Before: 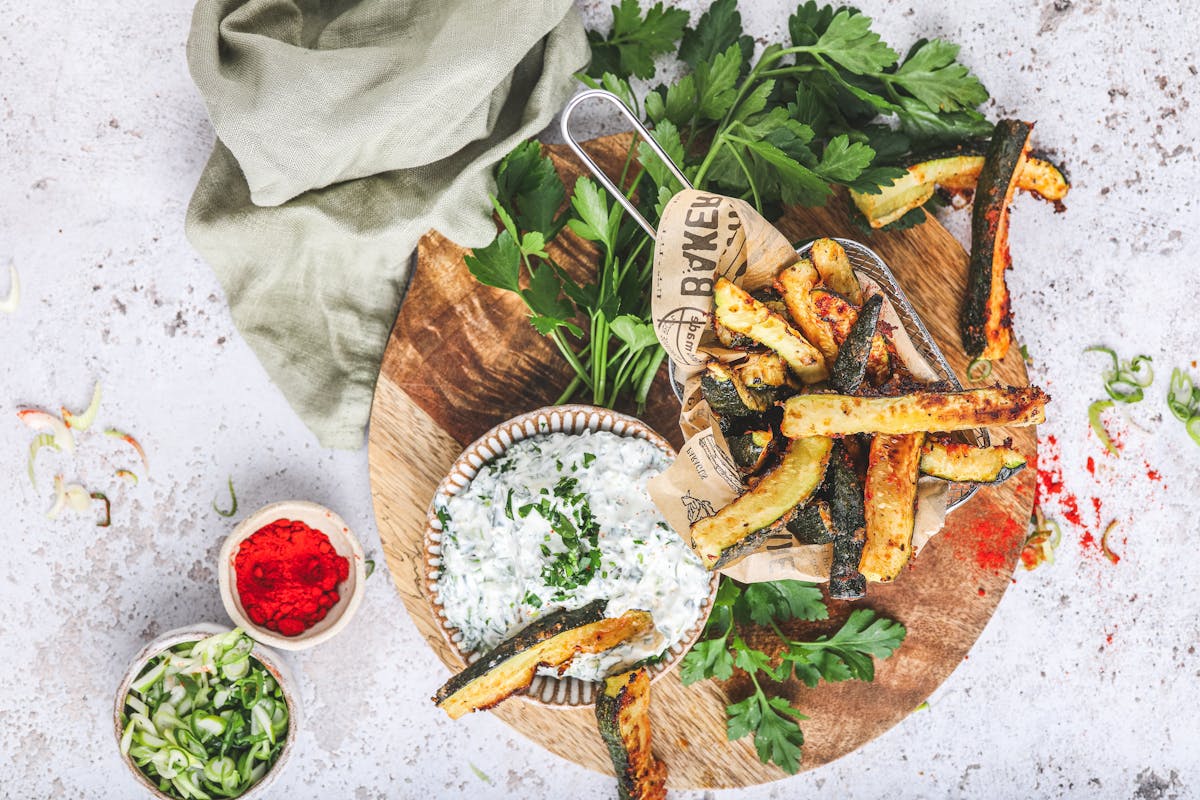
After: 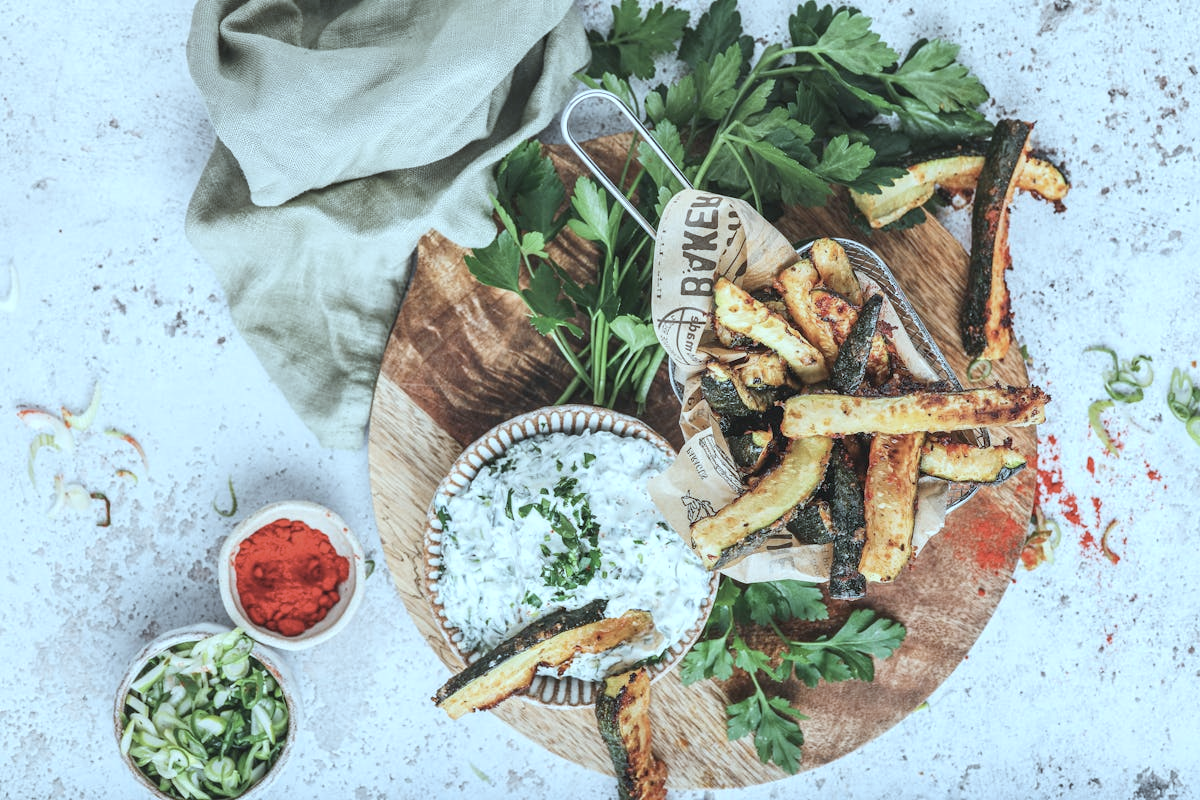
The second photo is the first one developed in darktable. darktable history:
color correction: highlights a* -13.03, highlights b* -18.03, saturation 0.711
